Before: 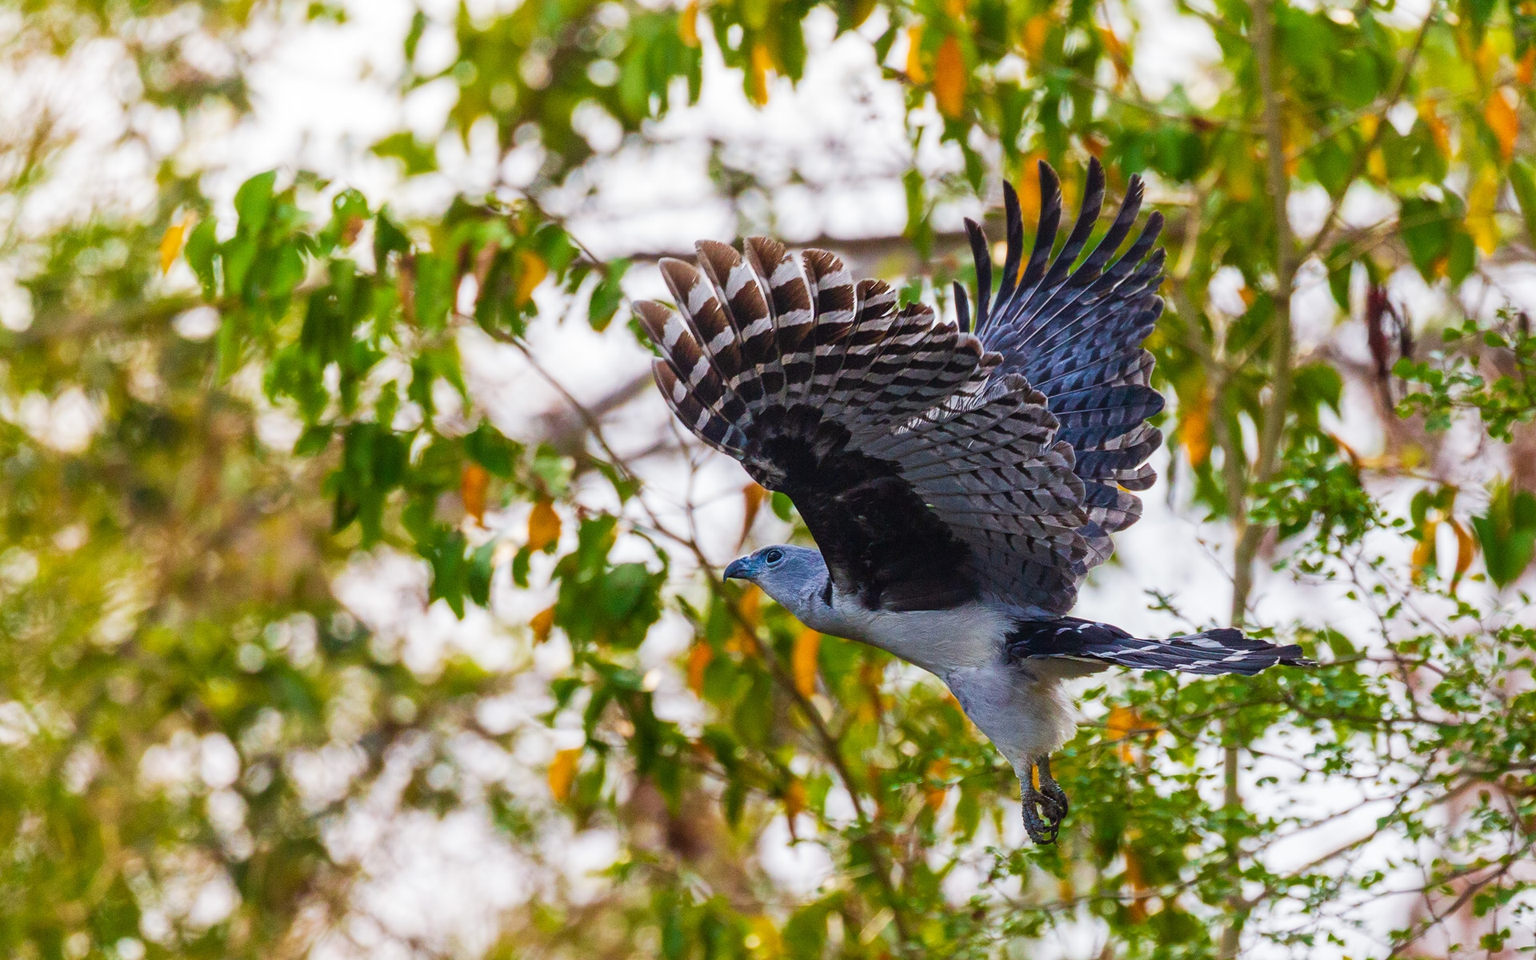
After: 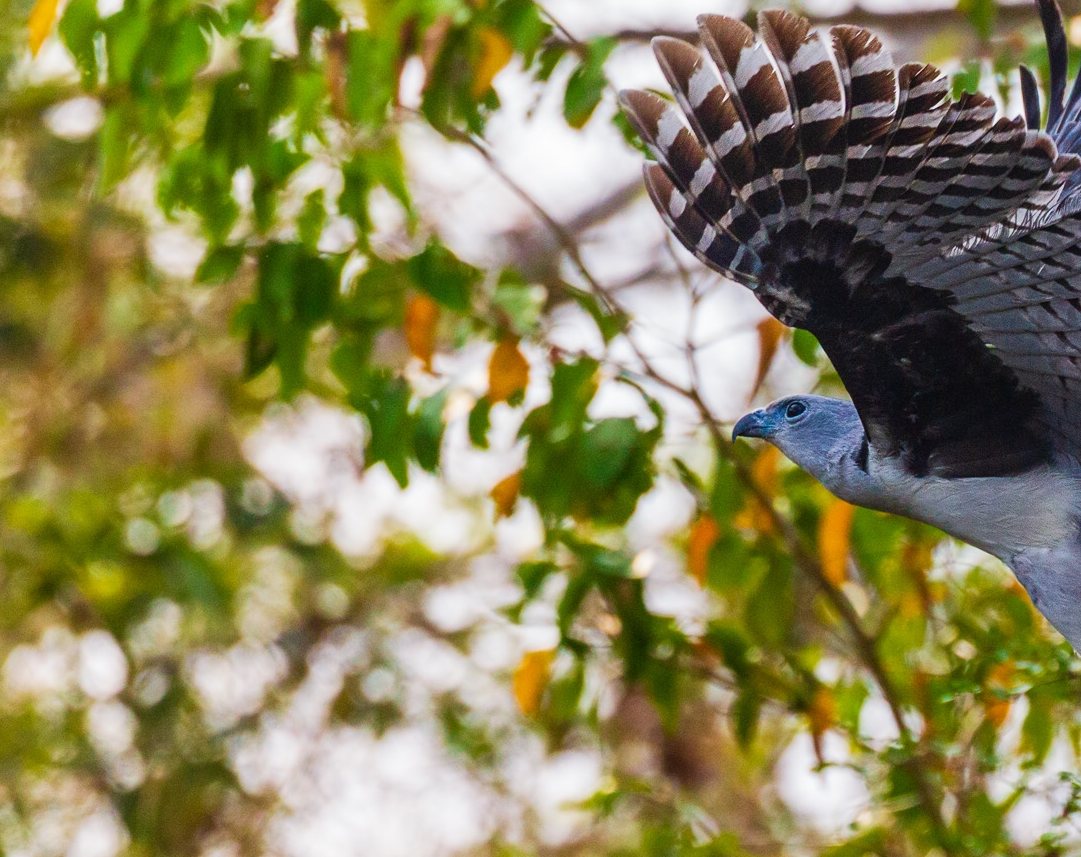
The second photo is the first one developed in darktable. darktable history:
crop: left 8.966%, top 23.852%, right 34.699%, bottom 4.703%
color zones: mix -62.47%
